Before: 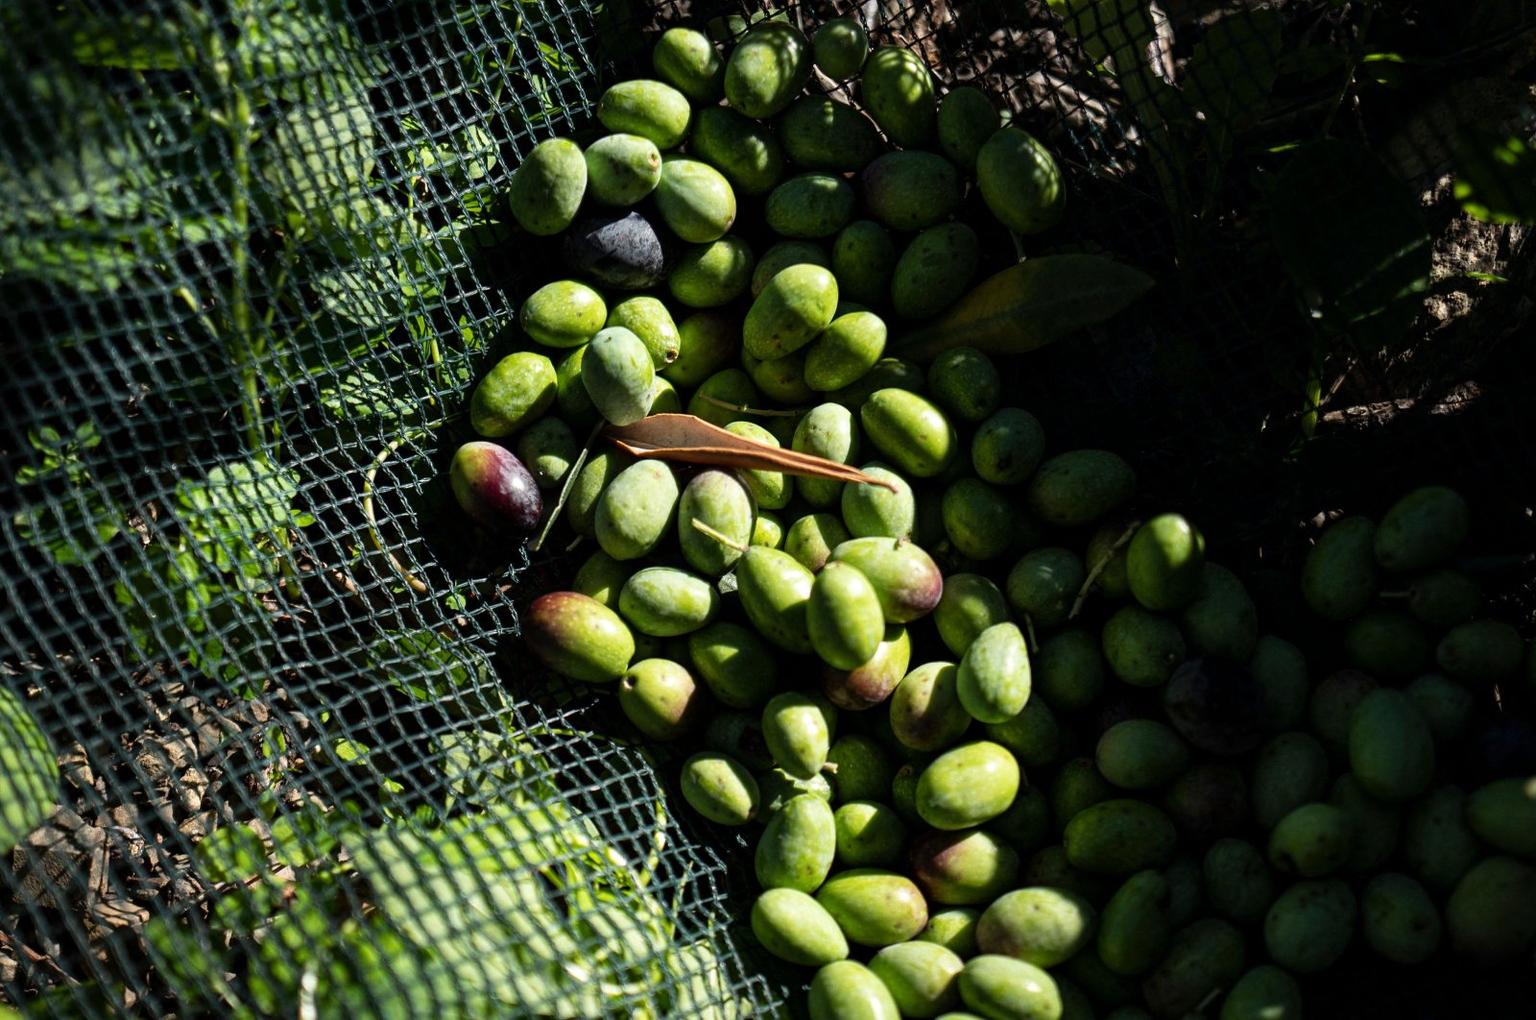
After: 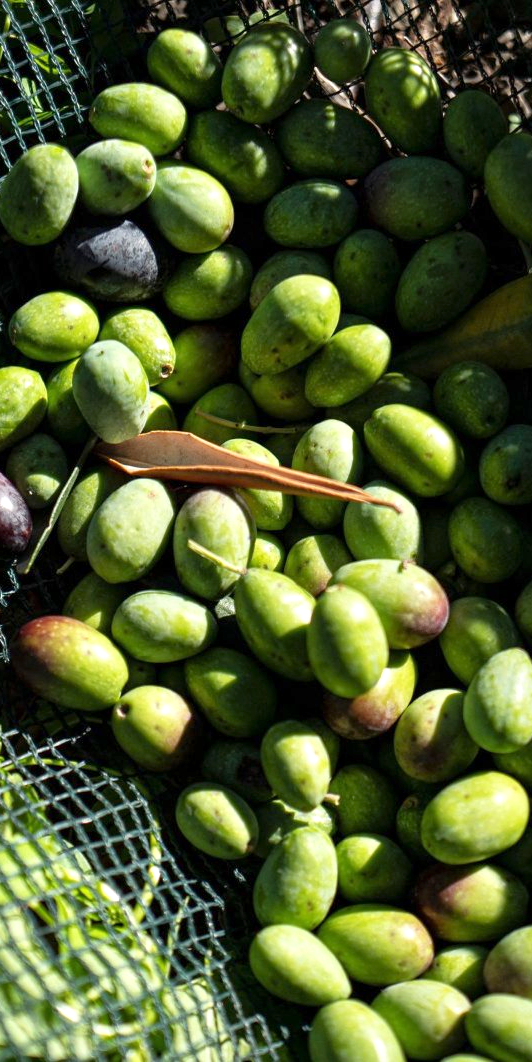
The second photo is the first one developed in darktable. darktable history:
crop: left 33.36%, right 33.36%
tone equalizer: -8 EV 1 EV, -7 EV 1 EV, -6 EV 1 EV, -5 EV 1 EV, -4 EV 1 EV, -3 EV 0.75 EV, -2 EV 0.5 EV, -1 EV 0.25 EV
